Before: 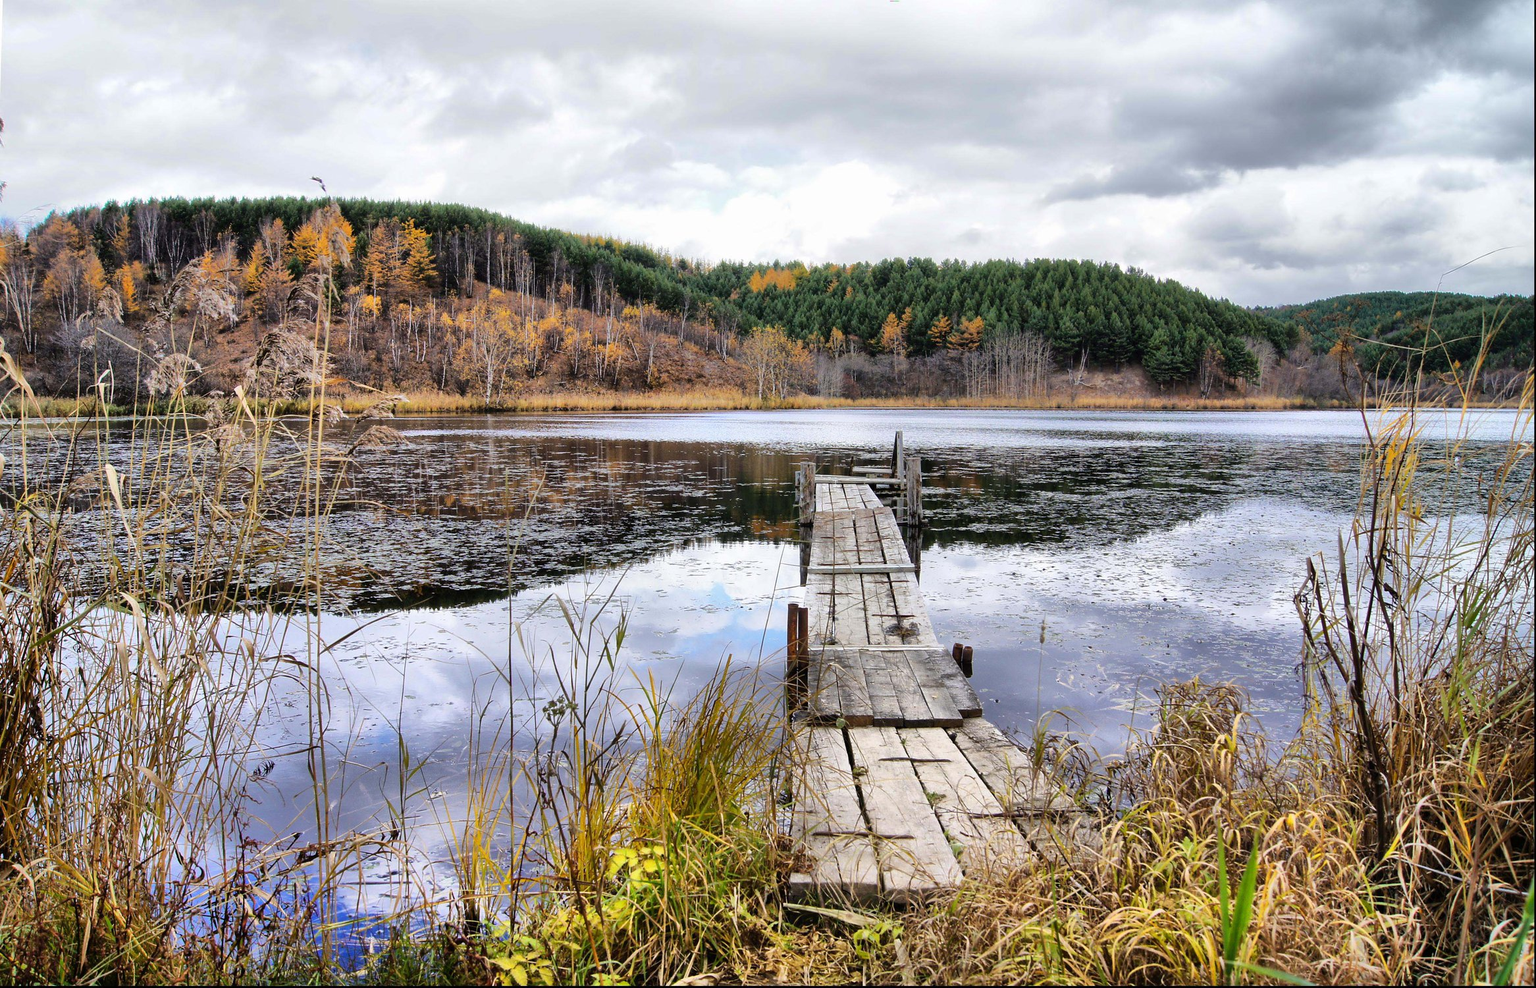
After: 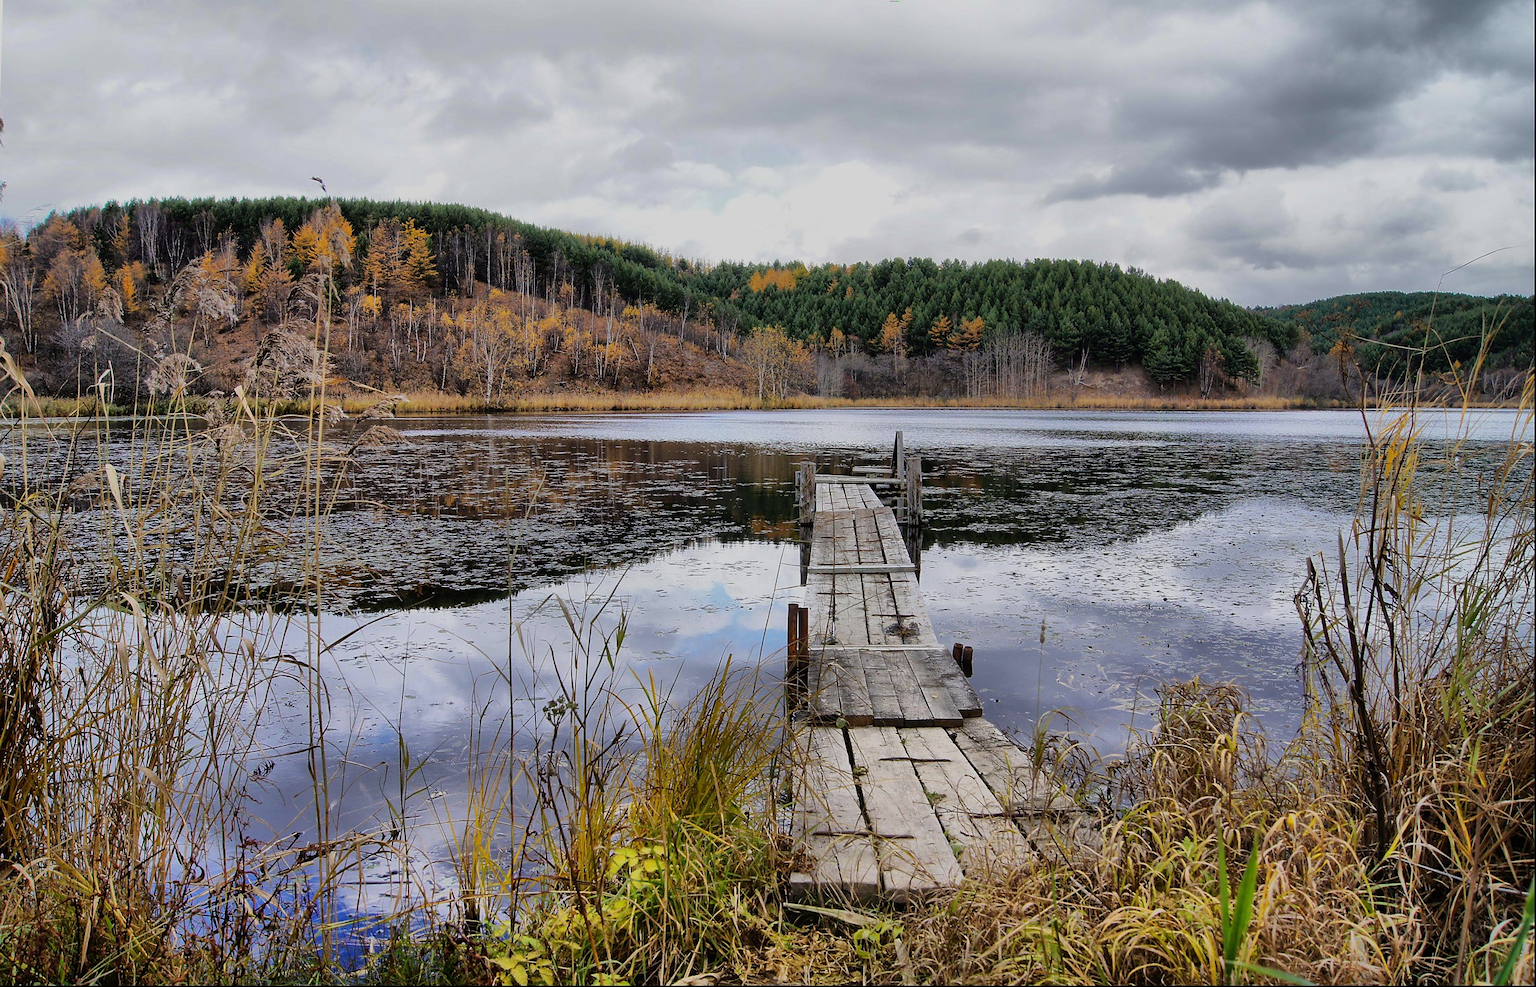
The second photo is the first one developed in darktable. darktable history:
sharpen: radius 1.002
exposure: exposure -0.588 EV, compensate highlight preservation false
